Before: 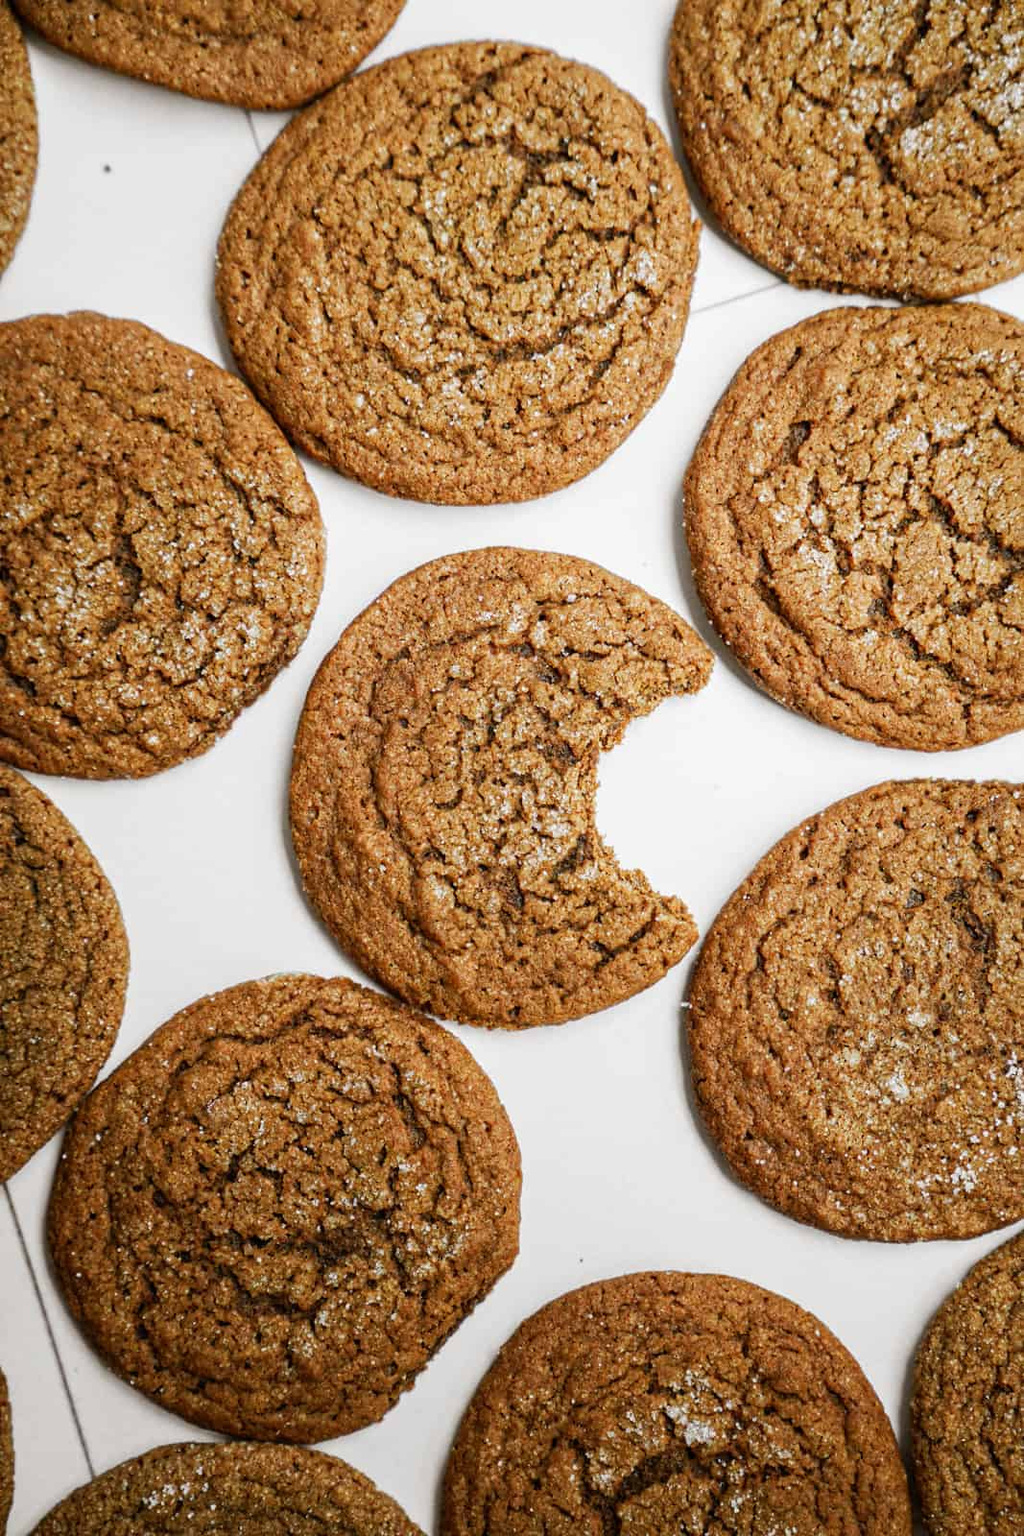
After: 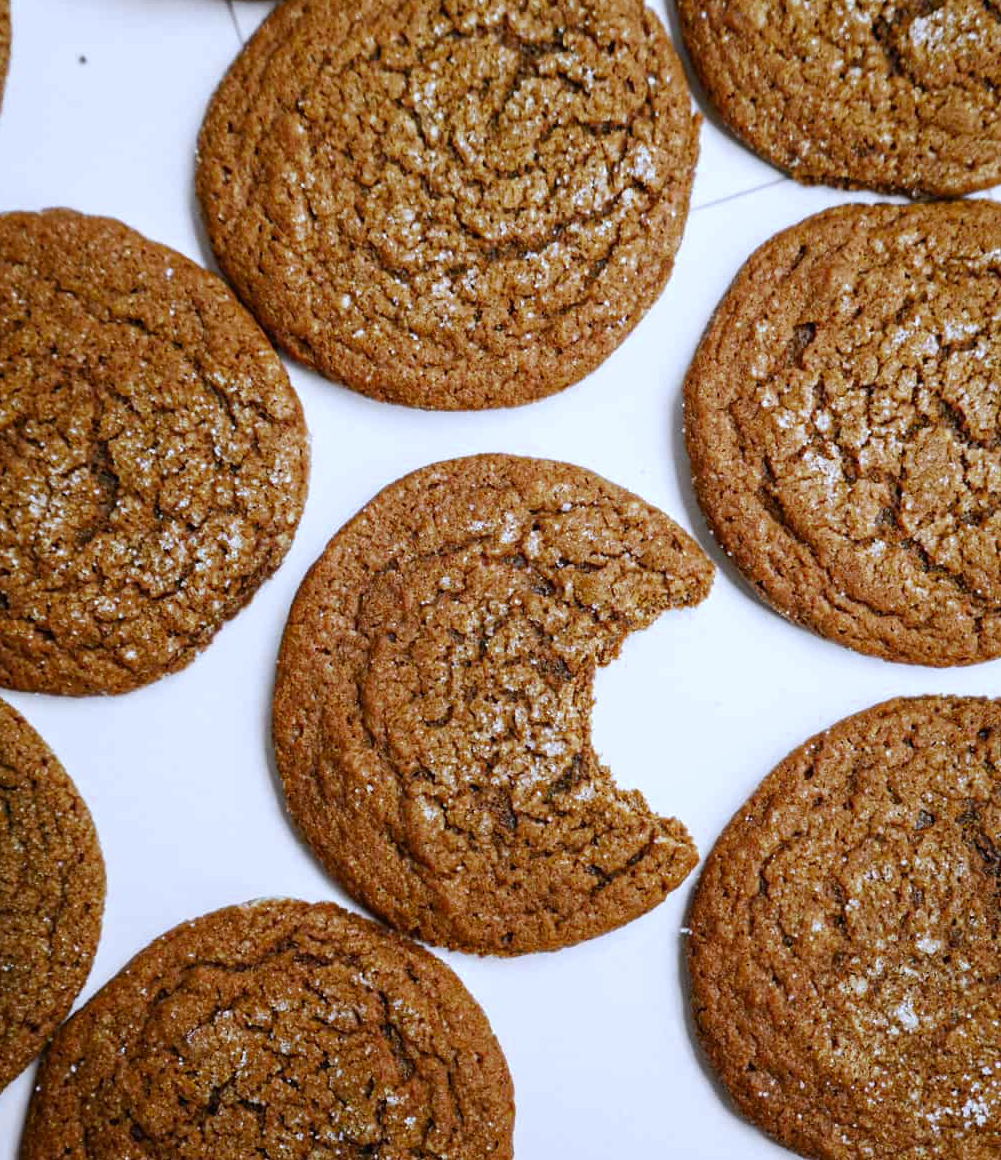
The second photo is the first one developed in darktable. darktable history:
color calibration: illuminant as shot in camera, x 0.37, y 0.382, temperature 4313.32 K
color zones: curves: ch0 [(0.11, 0.396) (0.195, 0.36) (0.25, 0.5) (0.303, 0.412) (0.357, 0.544) (0.75, 0.5) (0.967, 0.328)]; ch1 [(0, 0.468) (0.112, 0.512) (0.202, 0.6) (0.25, 0.5) (0.307, 0.352) (0.357, 0.544) (0.75, 0.5) (0.963, 0.524)]
crop: left 2.737%, top 7.287%, right 3.421%, bottom 20.179%
